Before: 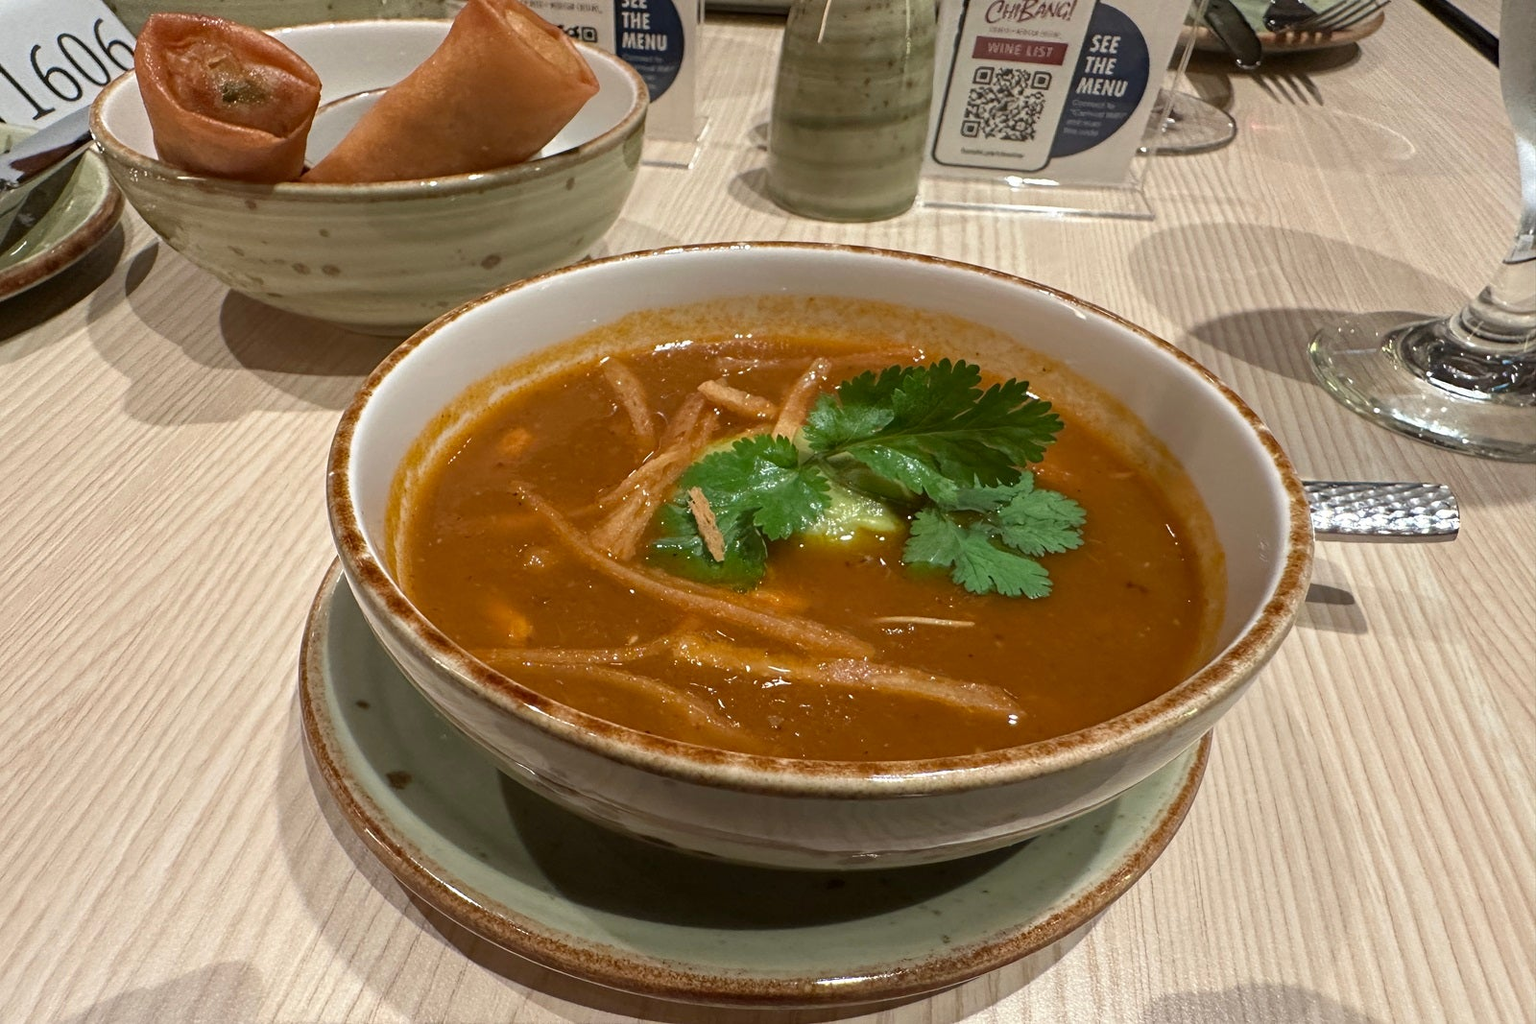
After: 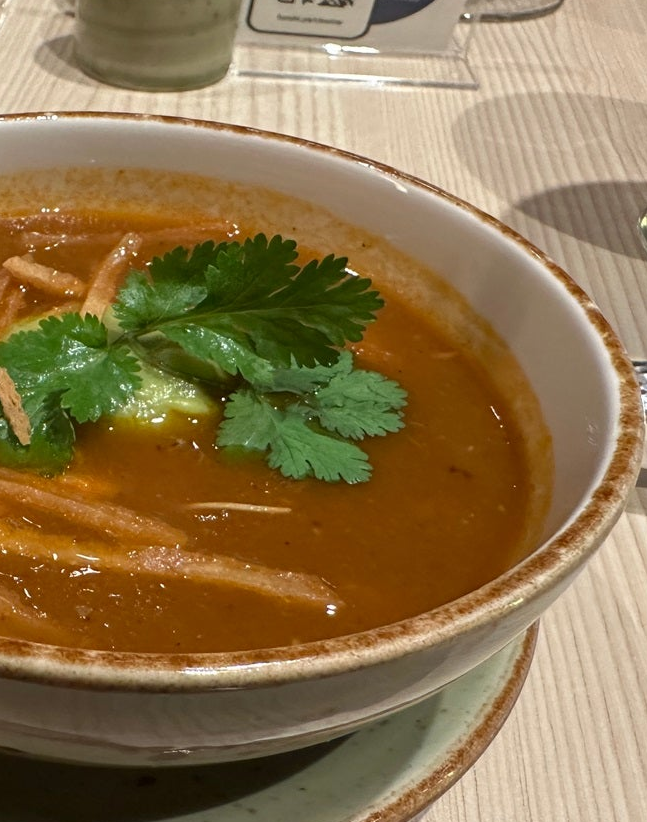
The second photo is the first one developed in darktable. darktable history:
crop: left 45.306%, top 13.148%, right 14.197%, bottom 9.807%
